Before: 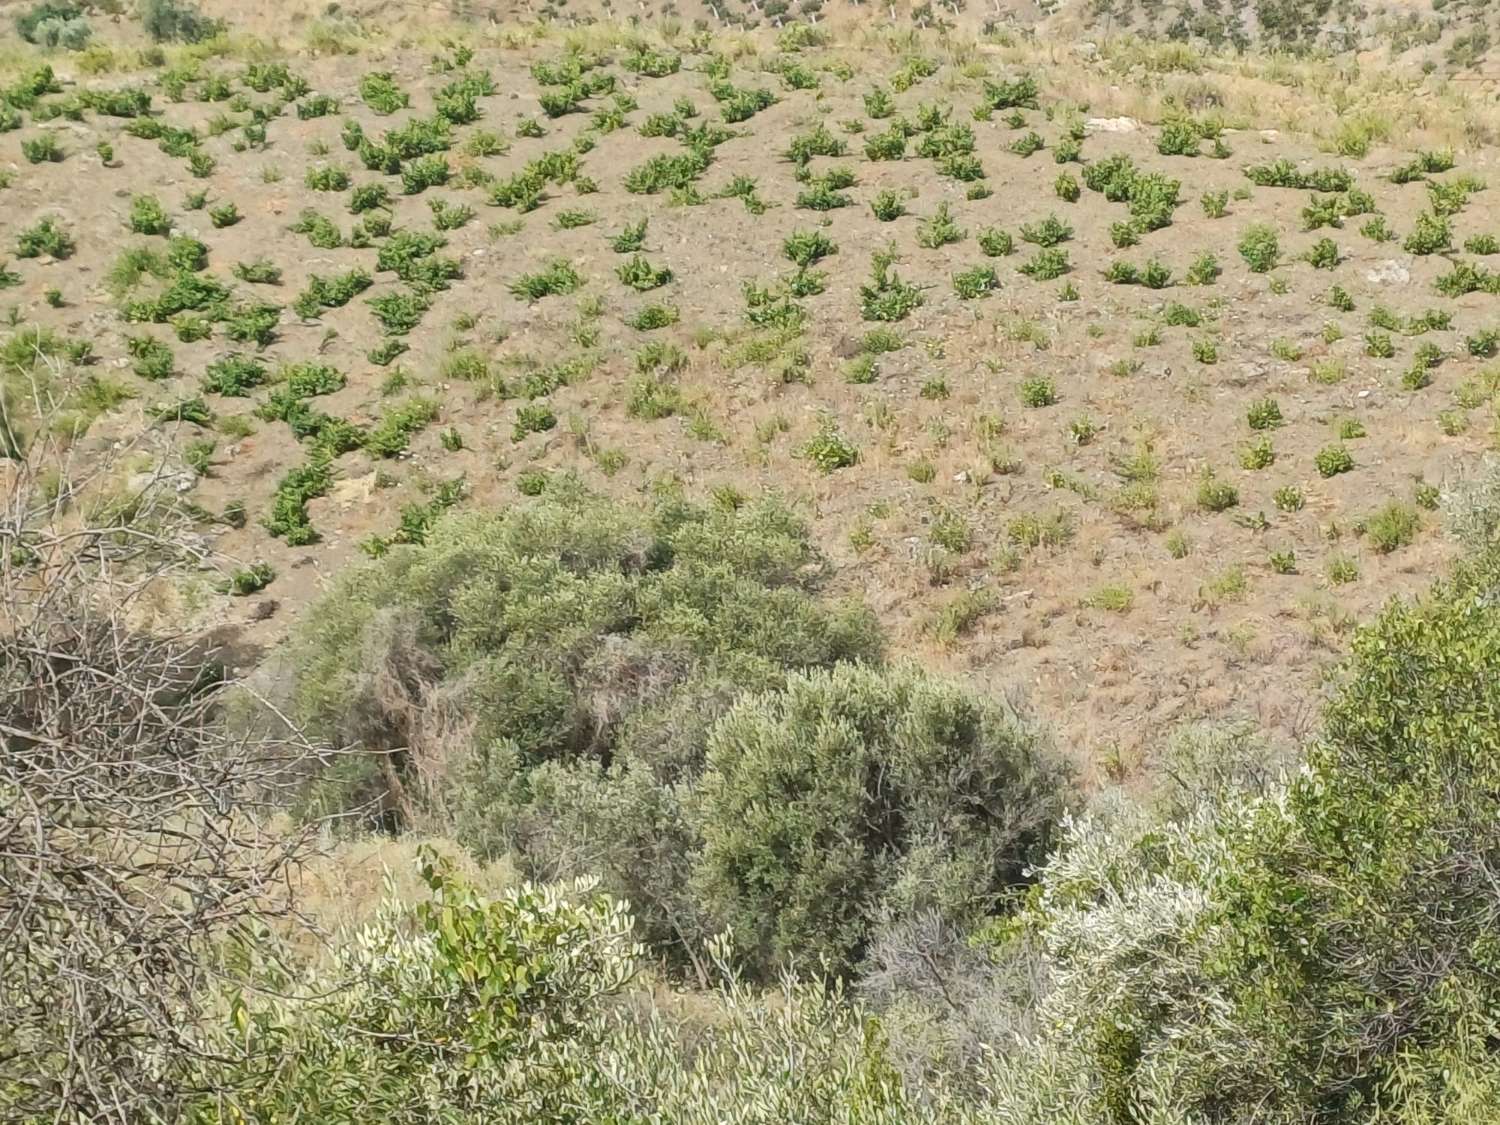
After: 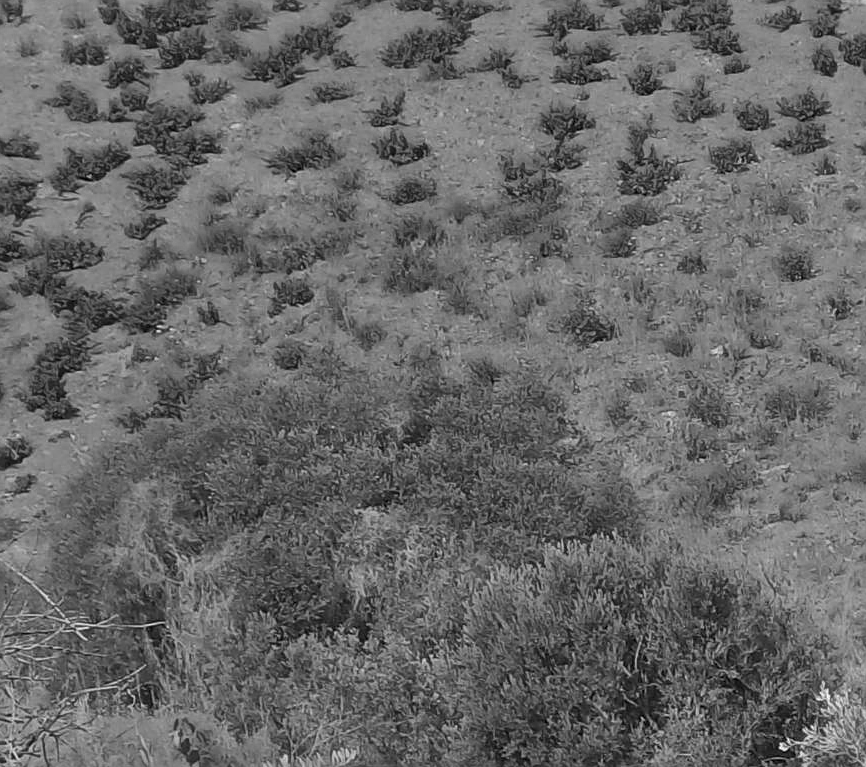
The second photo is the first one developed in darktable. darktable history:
sharpen: on, module defaults
color zones: curves: ch0 [(0.287, 0.048) (0.493, 0.484) (0.737, 0.816)]; ch1 [(0, 0) (0.143, 0) (0.286, 0) (0.429, 0) (0.571, 0) (0.714, 0) (0.857, 0)]
crop: left 16.202%, top 11.208%, right 26.045%, bottom 20.557%
